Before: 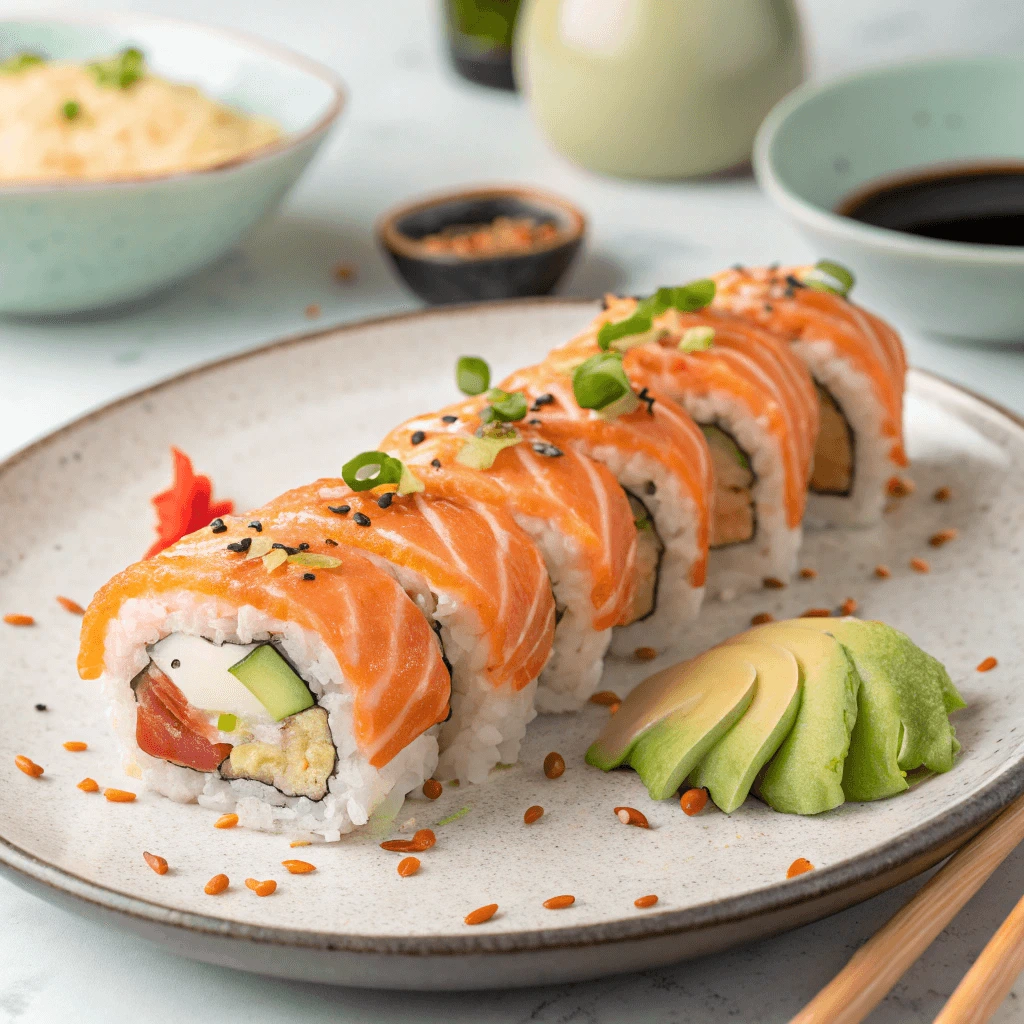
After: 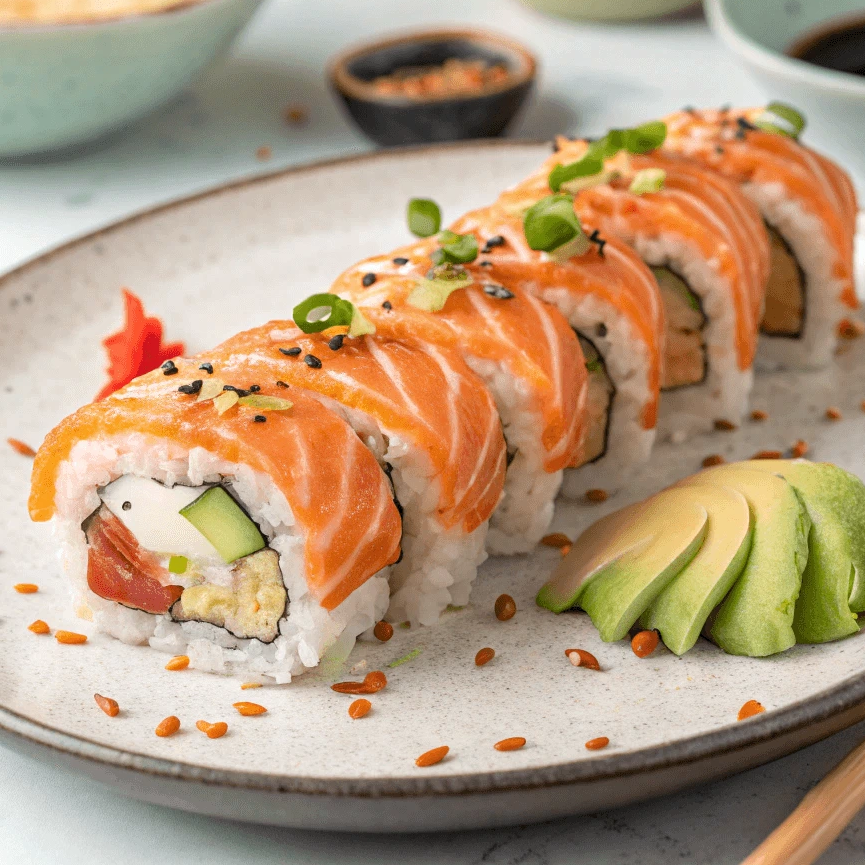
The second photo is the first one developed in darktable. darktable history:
local contrast: highlights 100%, shadows 100%, detail 120%, midtone range 0.2
crop and rotate: left 4.842%, top 15.51%, right 10.668%
